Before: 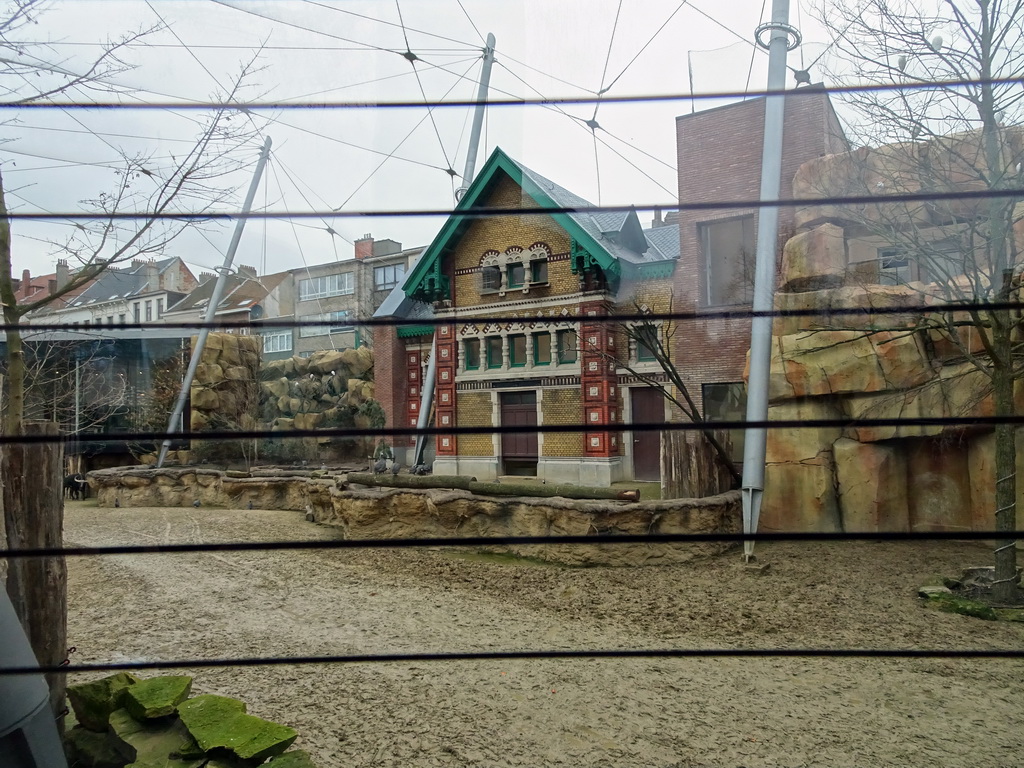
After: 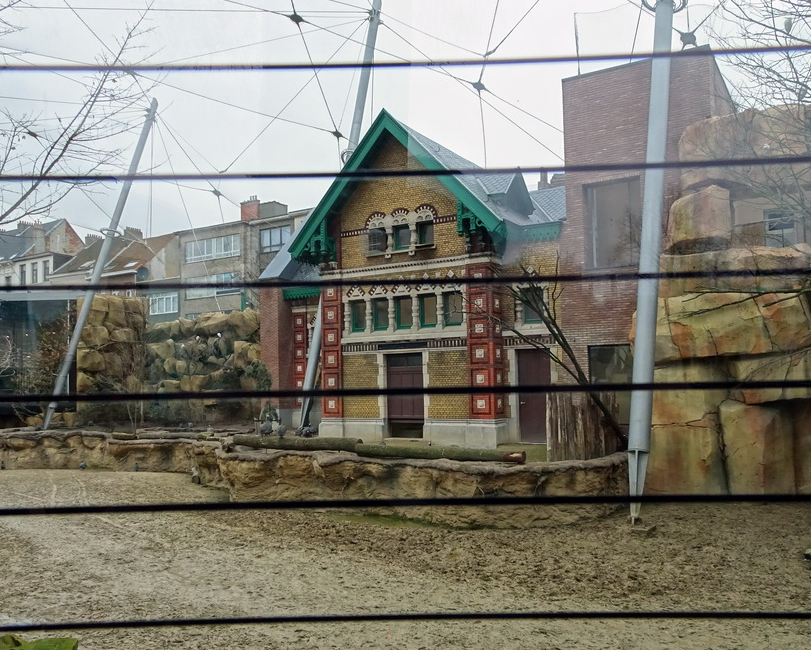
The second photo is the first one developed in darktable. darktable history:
crop: left 11.209%, top 5.049%, right 9.566%, bottom 10.275%
